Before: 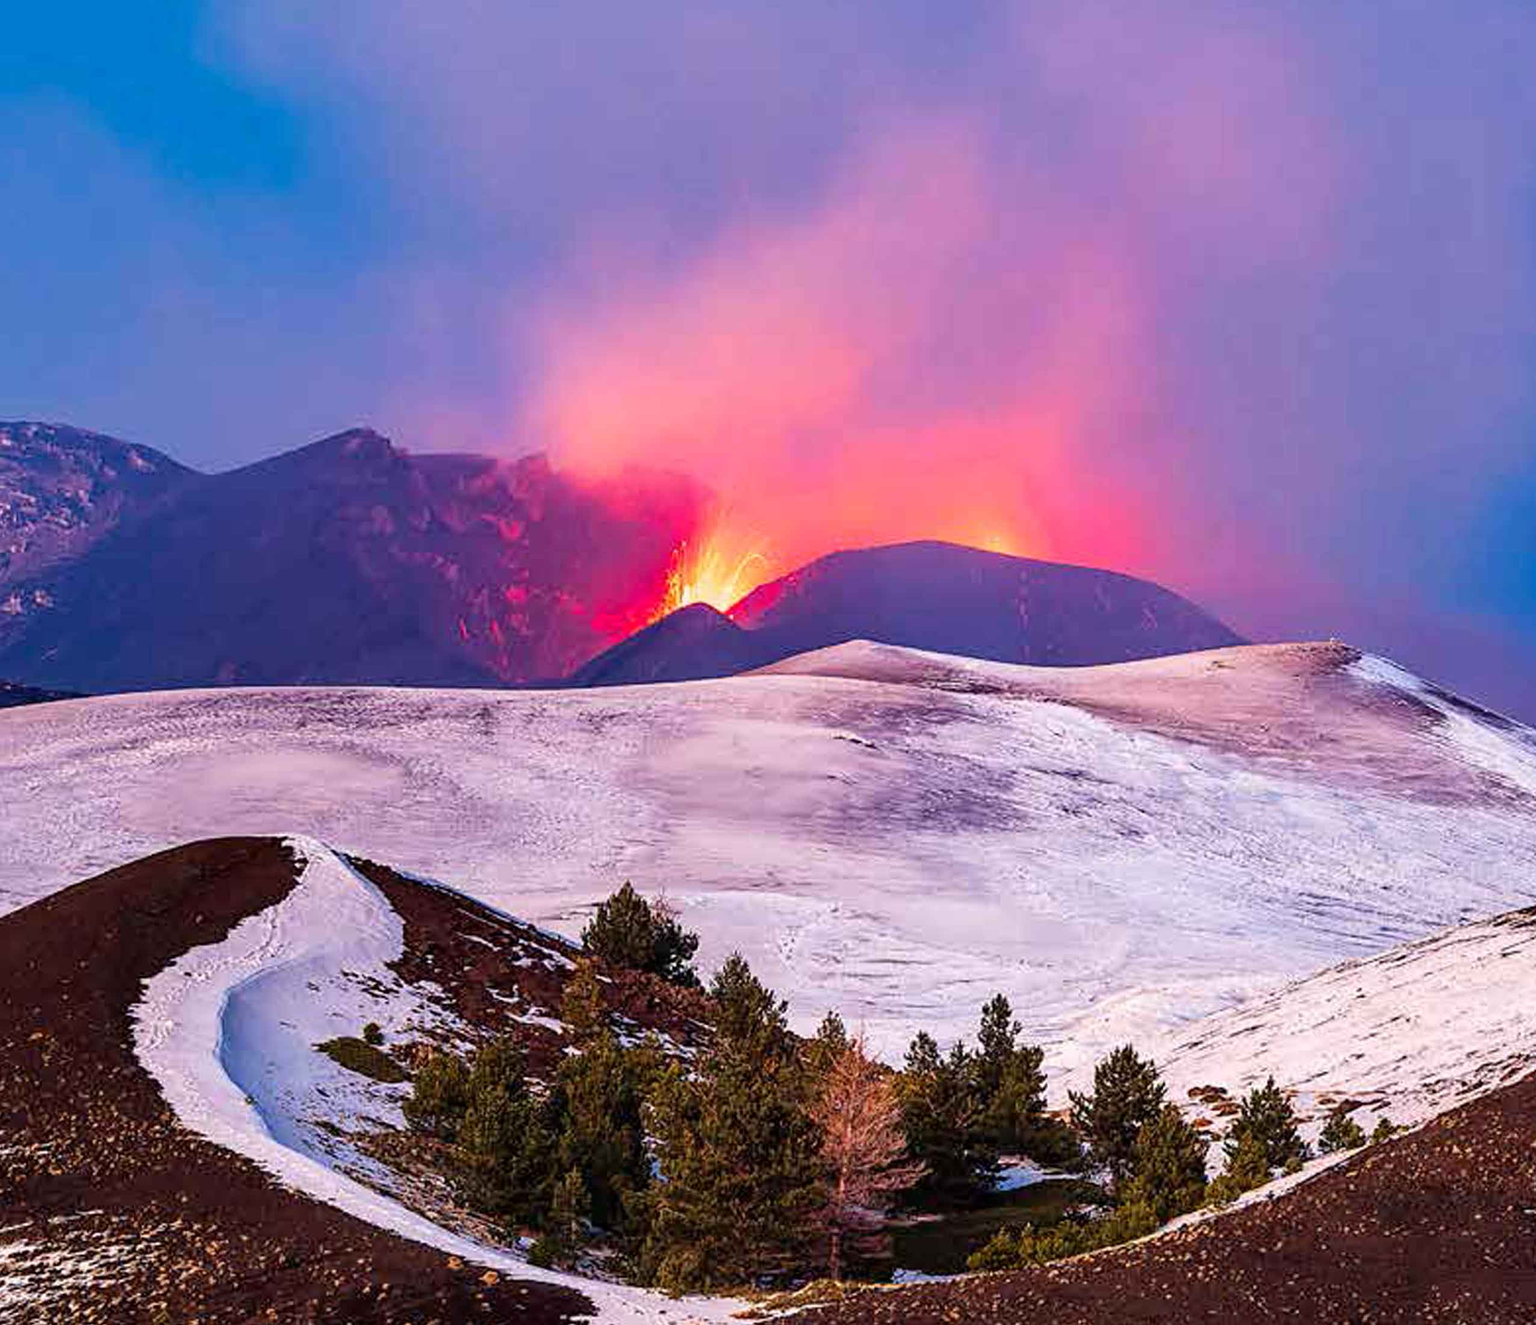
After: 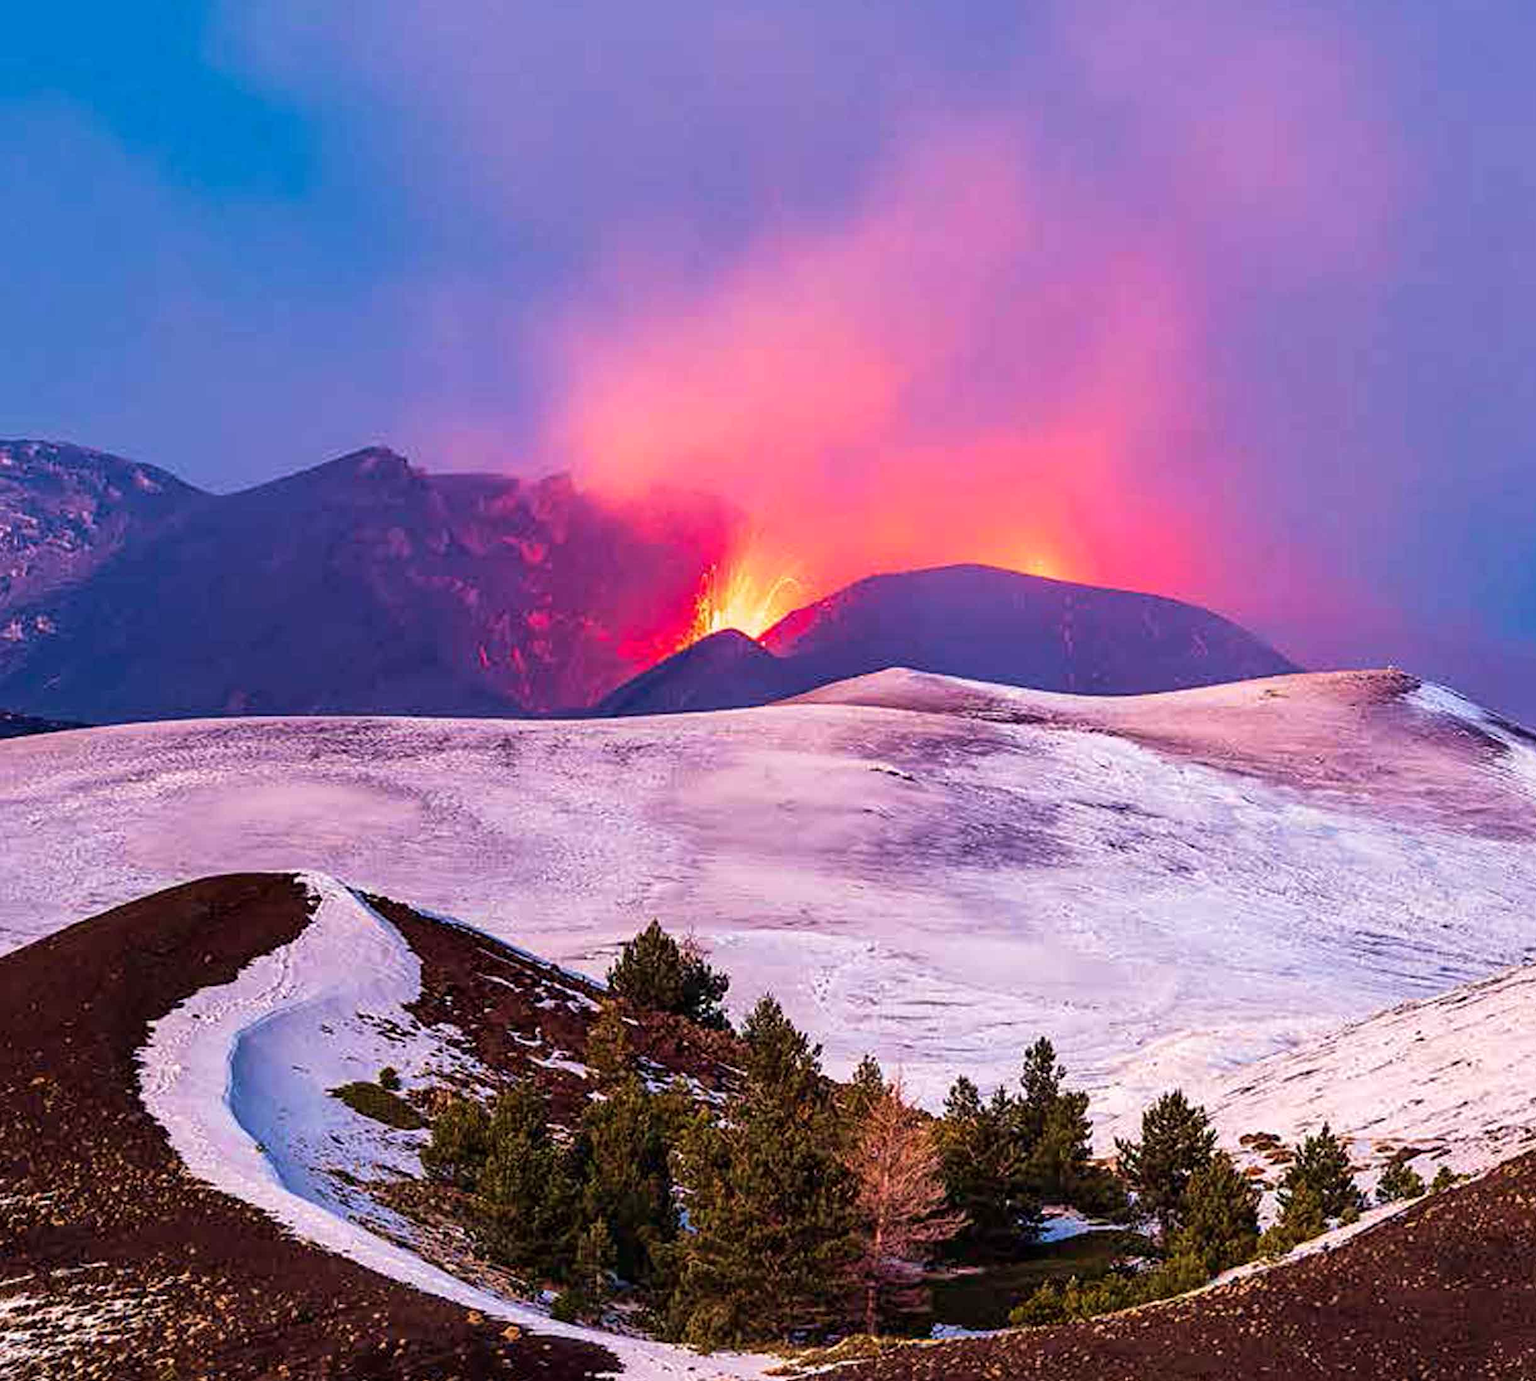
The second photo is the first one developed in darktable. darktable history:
velvia: on, module defaults
crop: right 4.126%, bottom 0.031%
